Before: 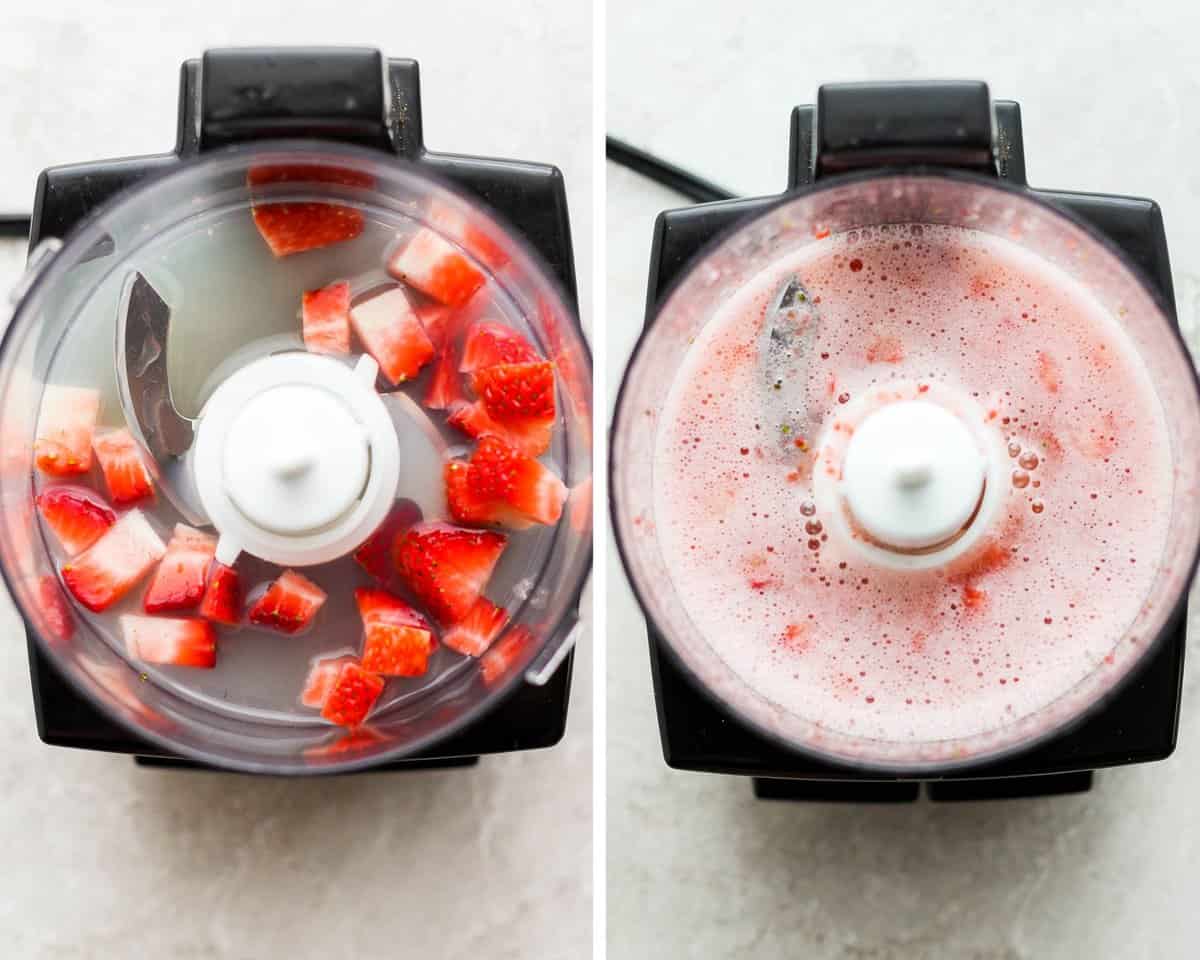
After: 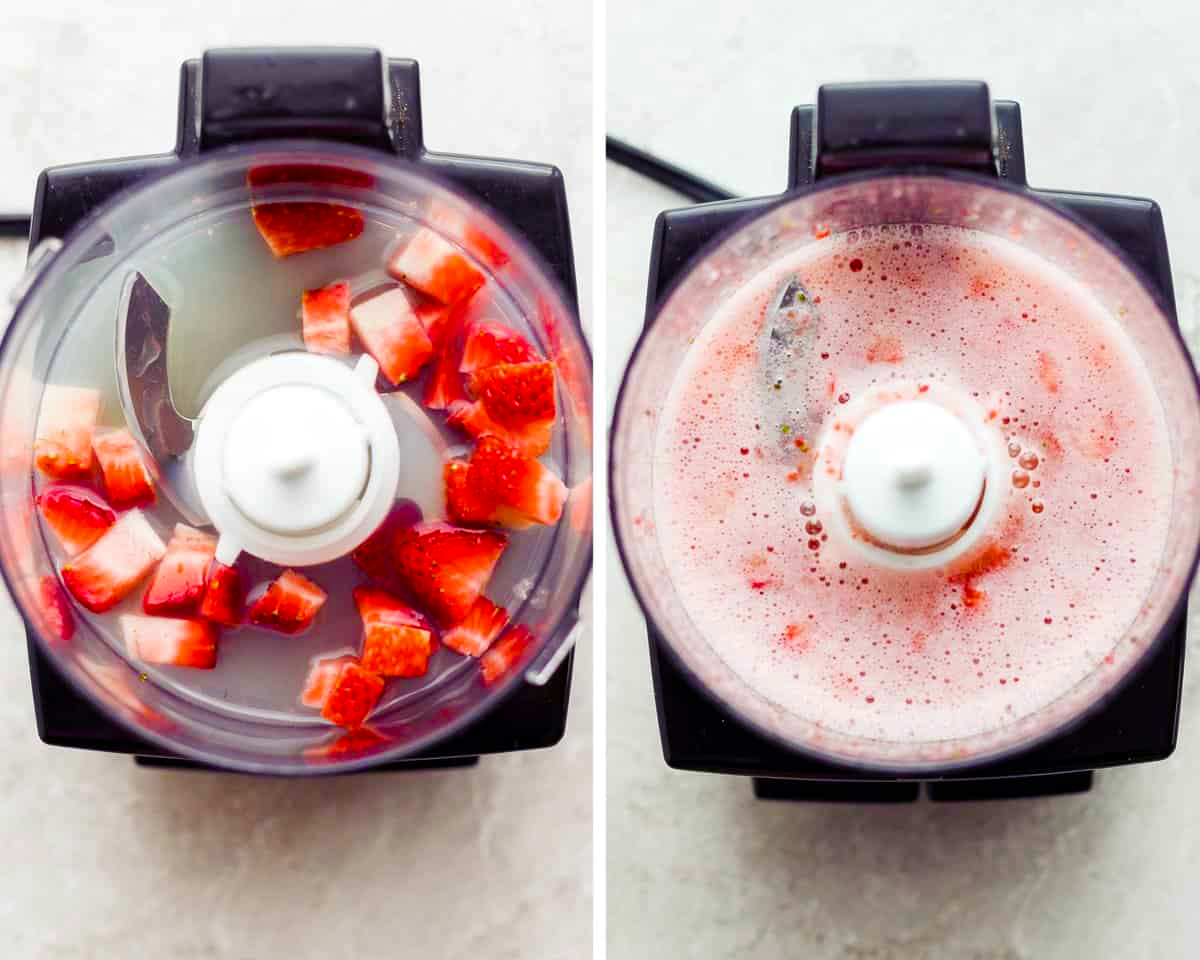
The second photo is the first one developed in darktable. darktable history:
exposure: exposure 0.014 EV, compensate highlight preservation false
tone equalizer: edges refinement/feathering 500, mask exposure compensation -1.25 EV, preserve details no
color balance rgb: shadows lift › luminance -21.642%, shadows lift › chroma 9.043%, shadows lift › hue 285.76°, perceptual saturation grading › global saturation 0.141%, perceptual saturation grading › mid-tones 6.381%, perceptual saturation grading › shadows 71.257%, perceptual brilliance grading › global brilliance 2.582%, perceptual brilliance grading › highlights -3.378%, perceptual brilliance grading › shadows 2.896%, global vibrance 20%
